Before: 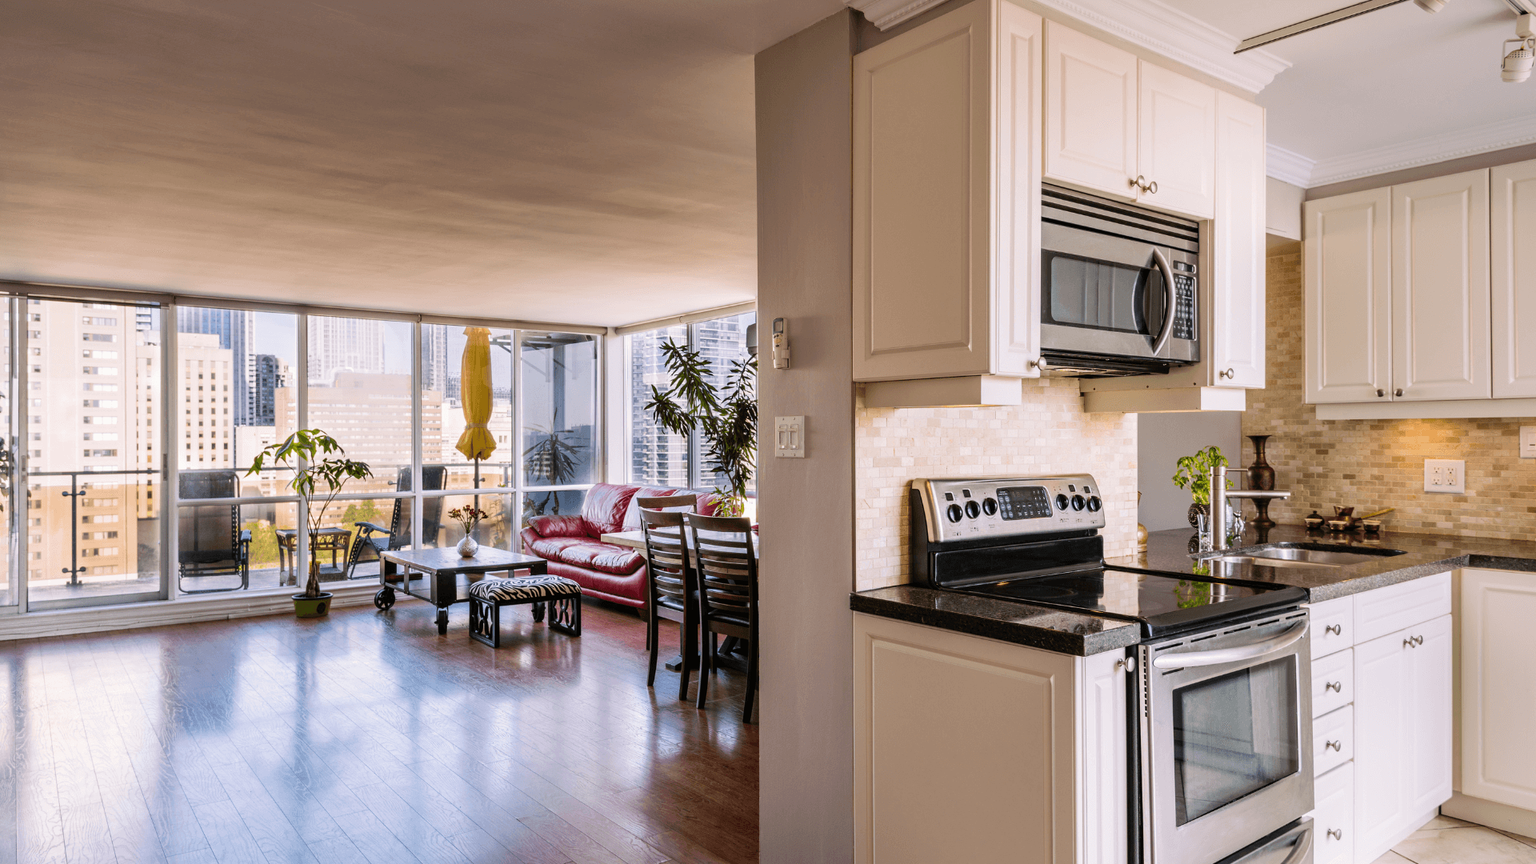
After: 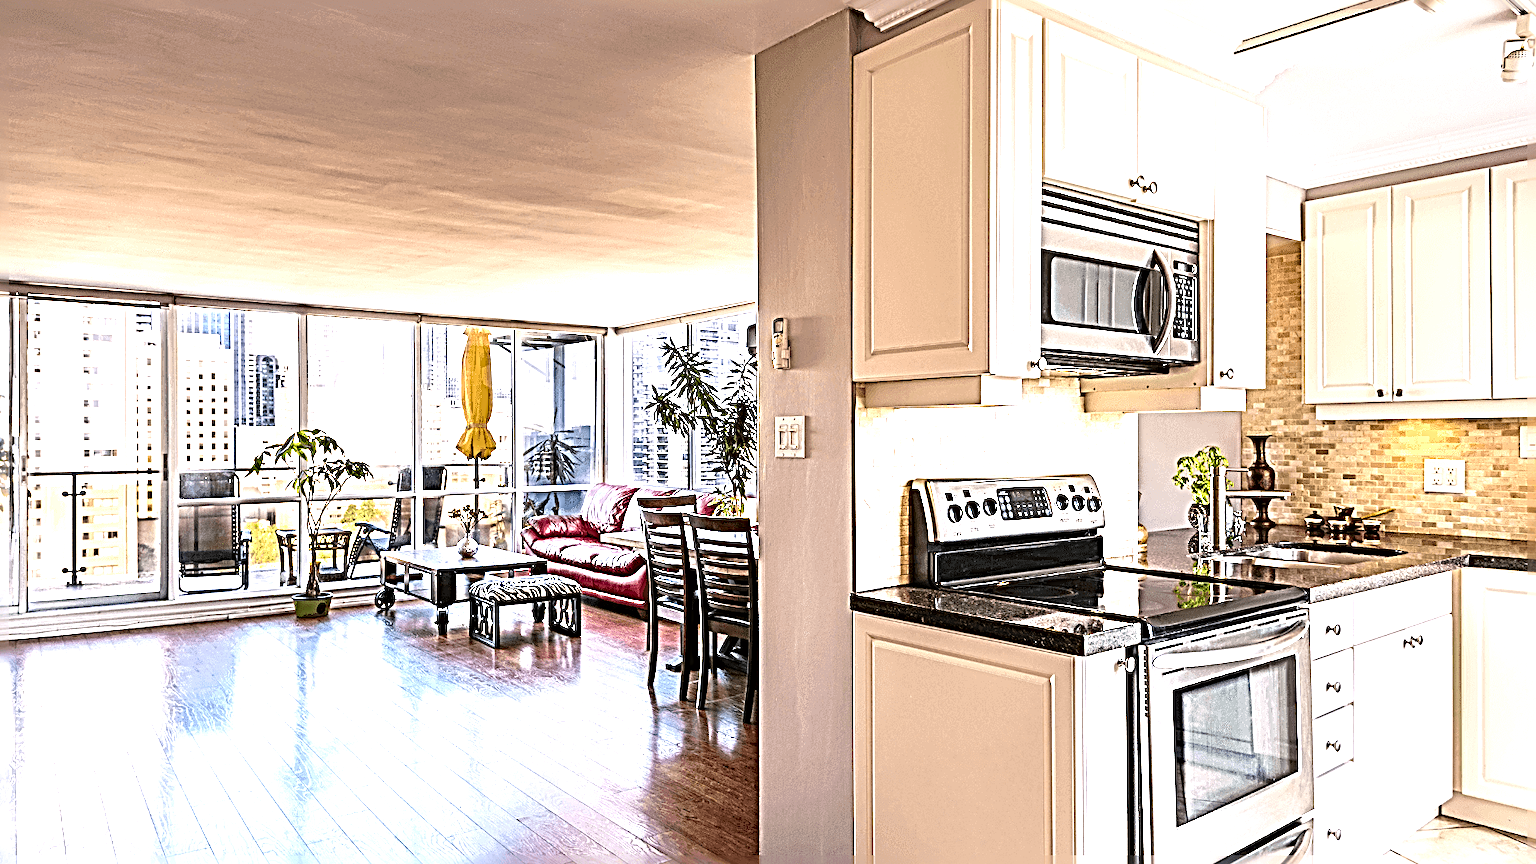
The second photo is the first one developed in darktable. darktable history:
exposure: black level correction 0, exposure 1.2 EV, compensate exposure bias true, compensate highlight preservation false
contrast brightness saturation: contrast 0.048
sharpen: radius 4.048, amount 1.998
